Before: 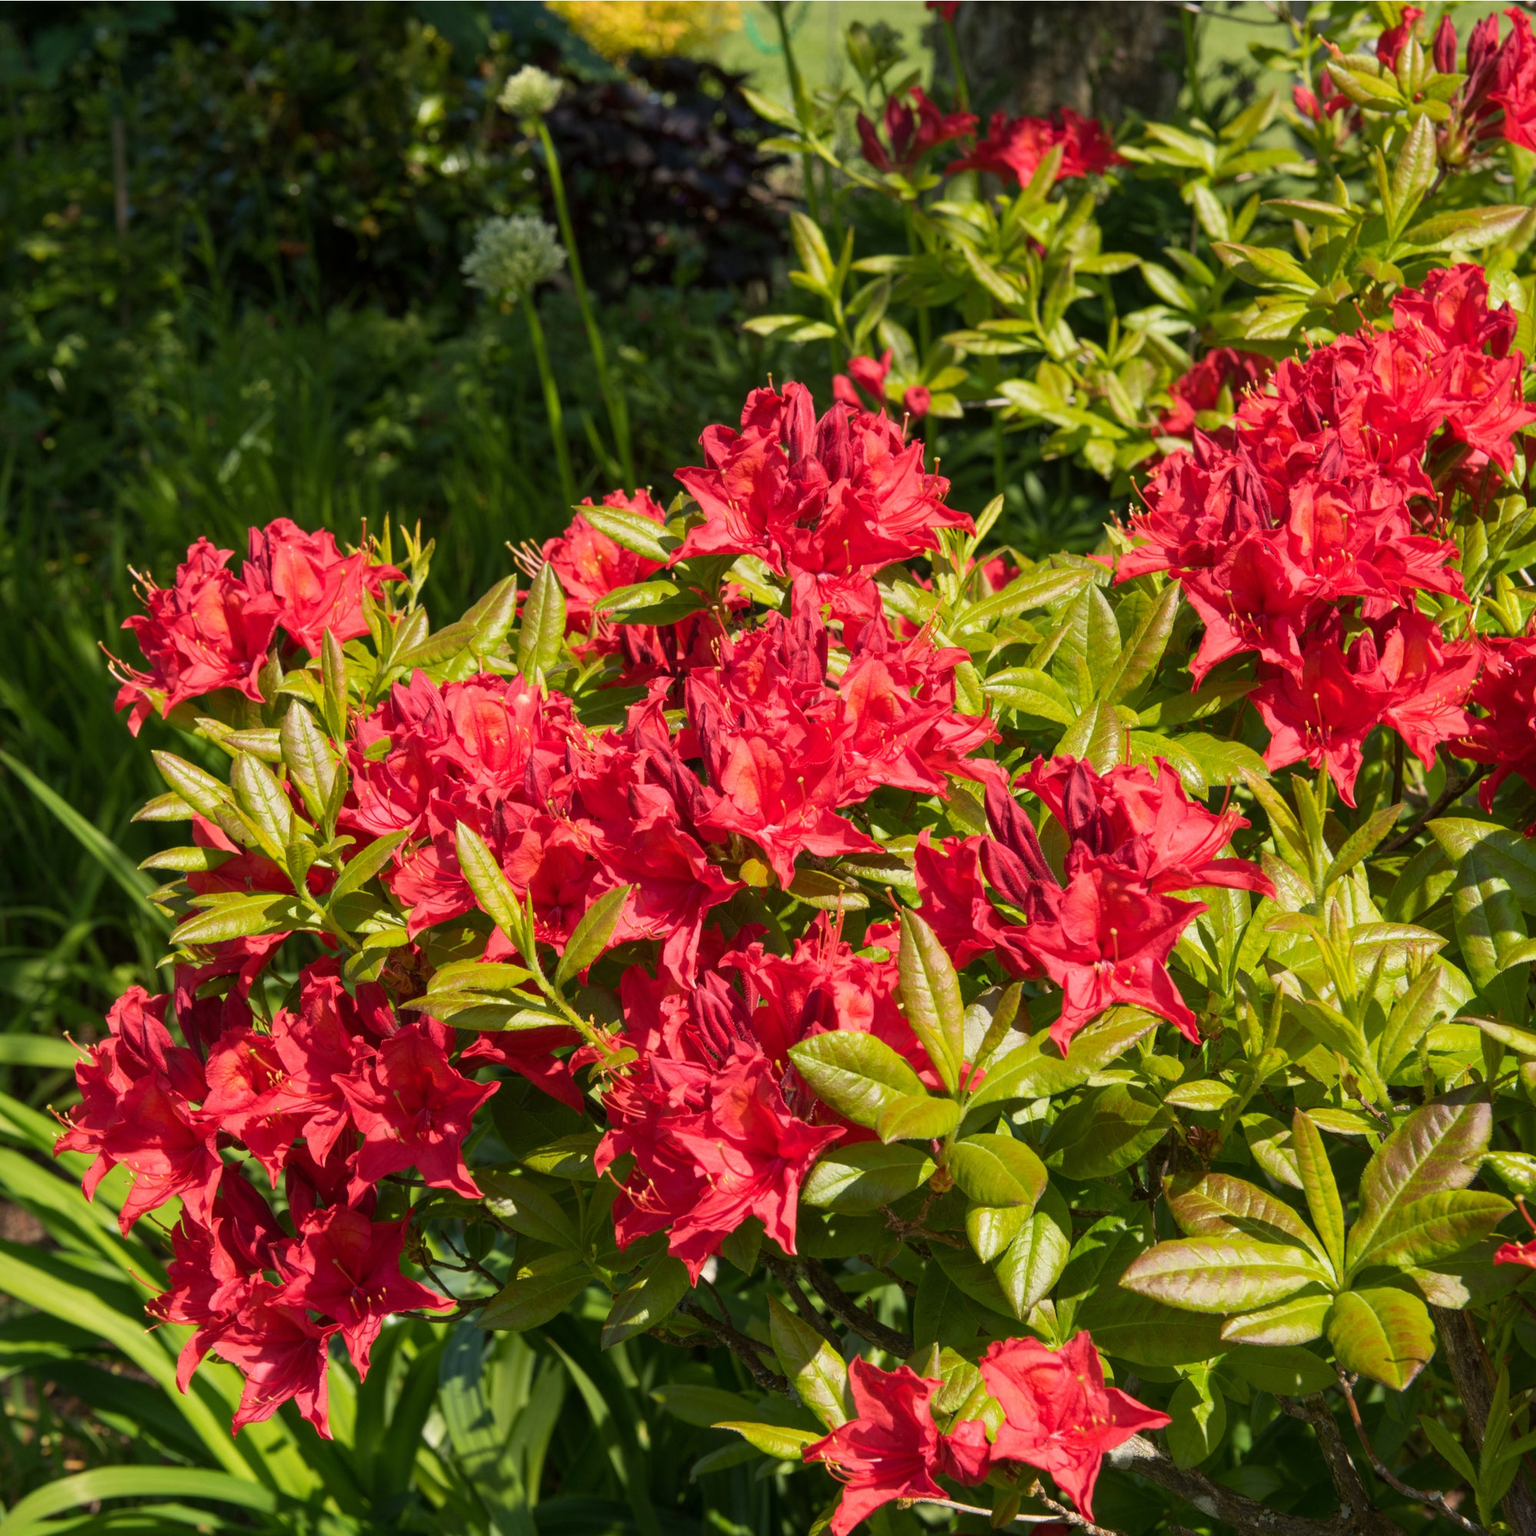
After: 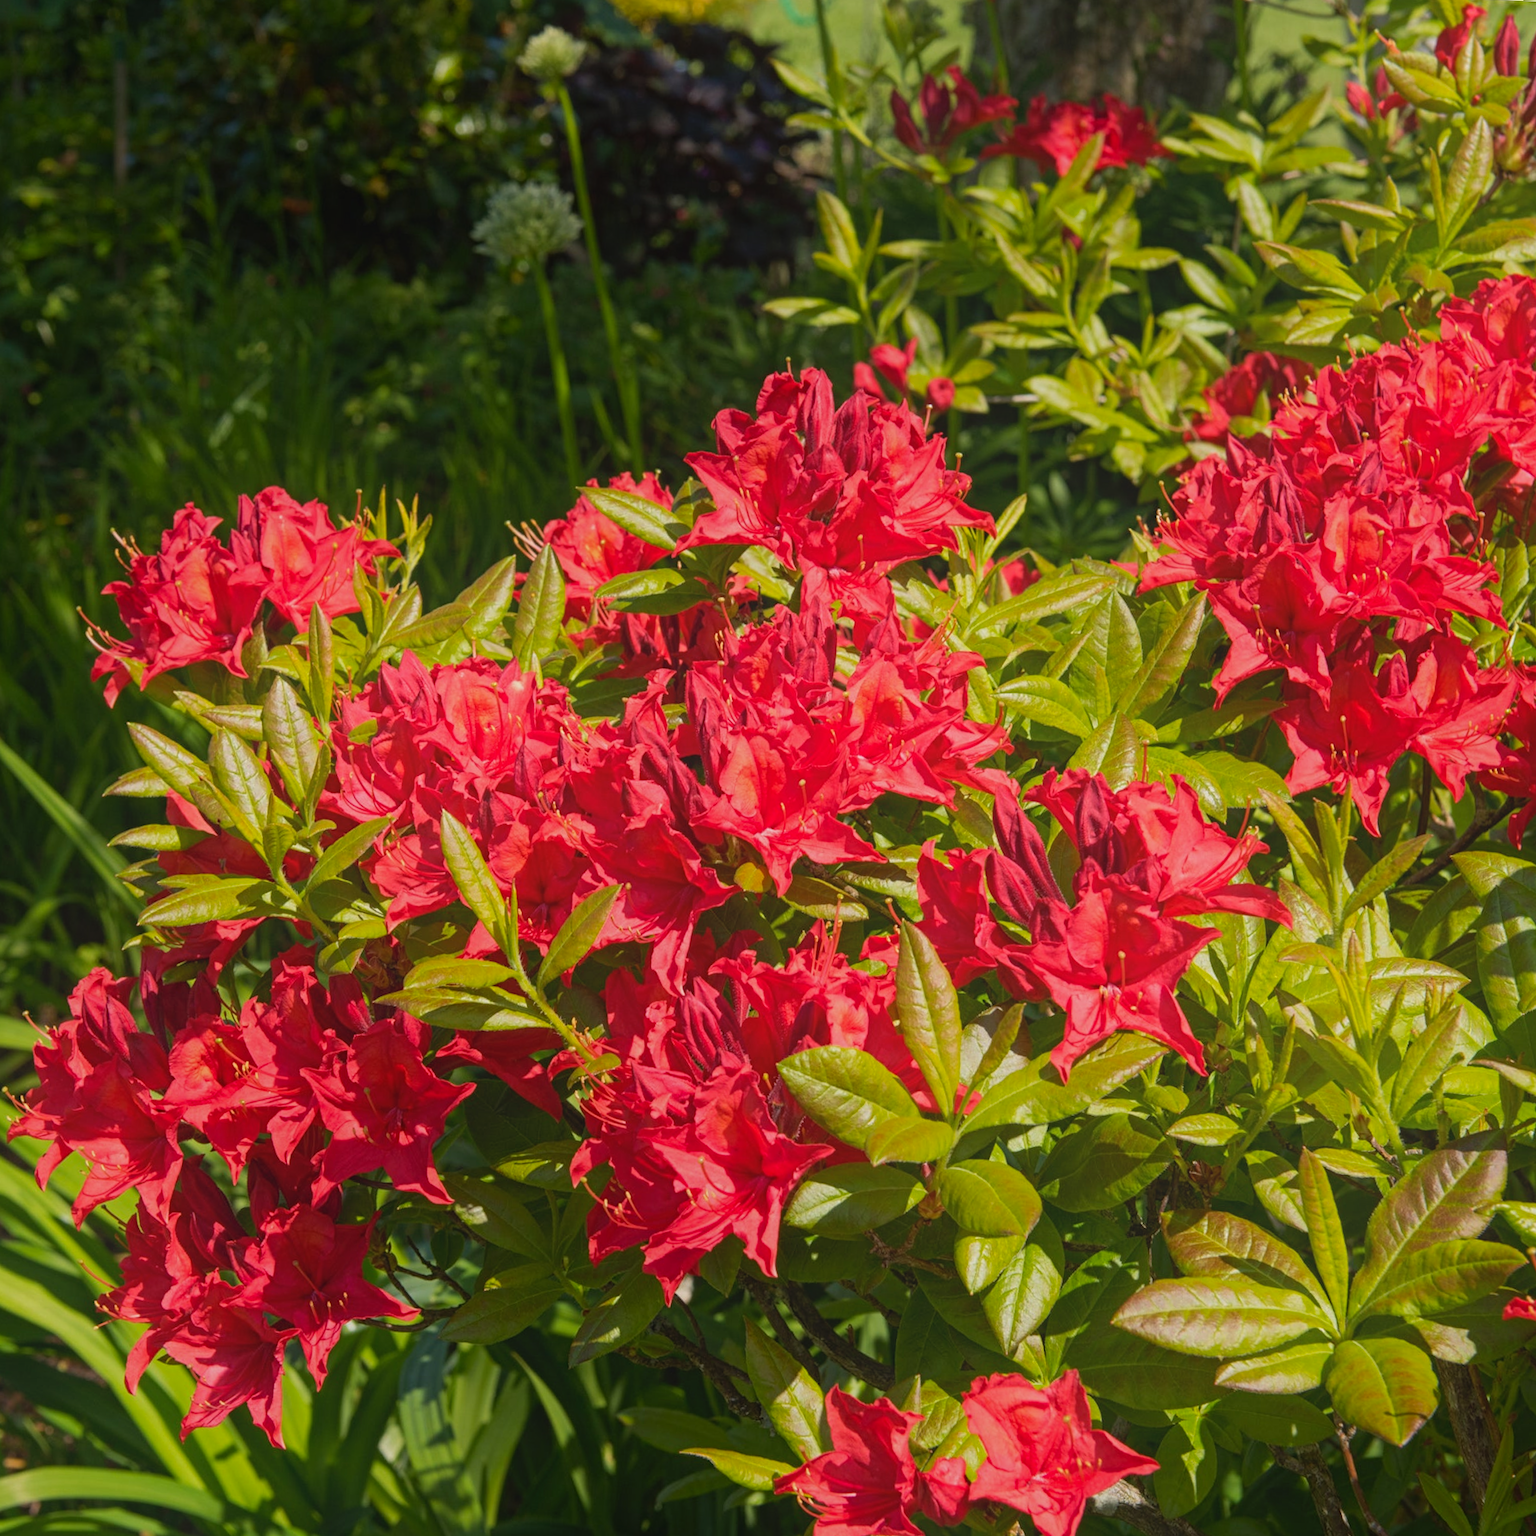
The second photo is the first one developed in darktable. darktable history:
exposure: compensate highlight preservation false
contrast equalizer: y [[0.439, 0.44, 0.442, 0.457, 0.493, 0.498], [0.5 ×6], [0.5 ×6], [0 ×6], [0 ×6]]
crop and rotate: angle -2.49°
